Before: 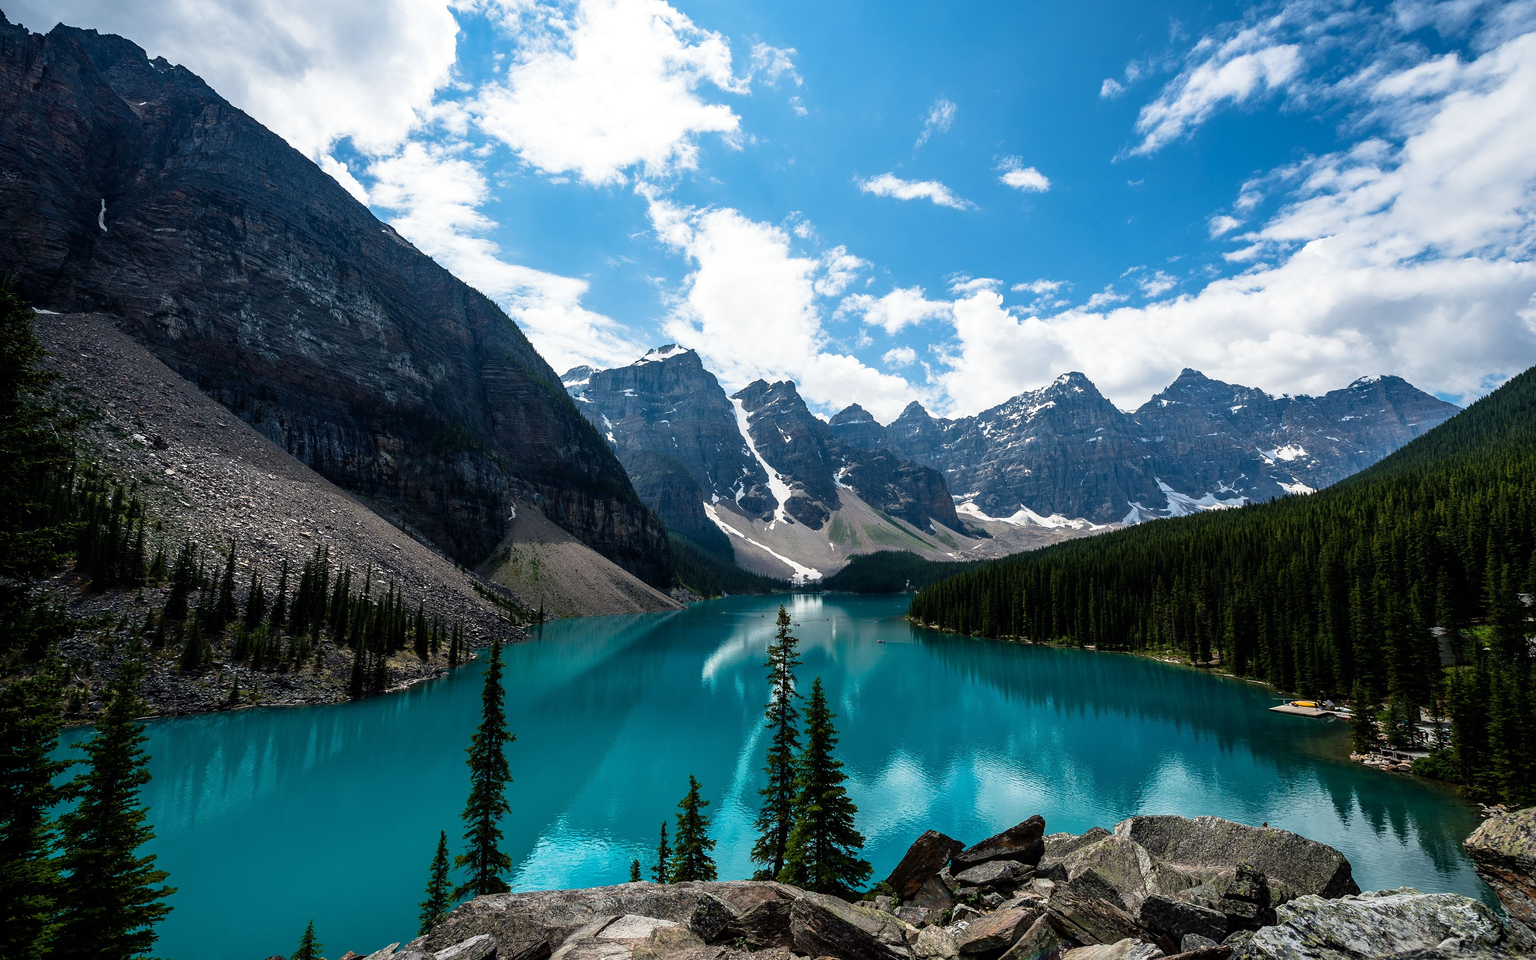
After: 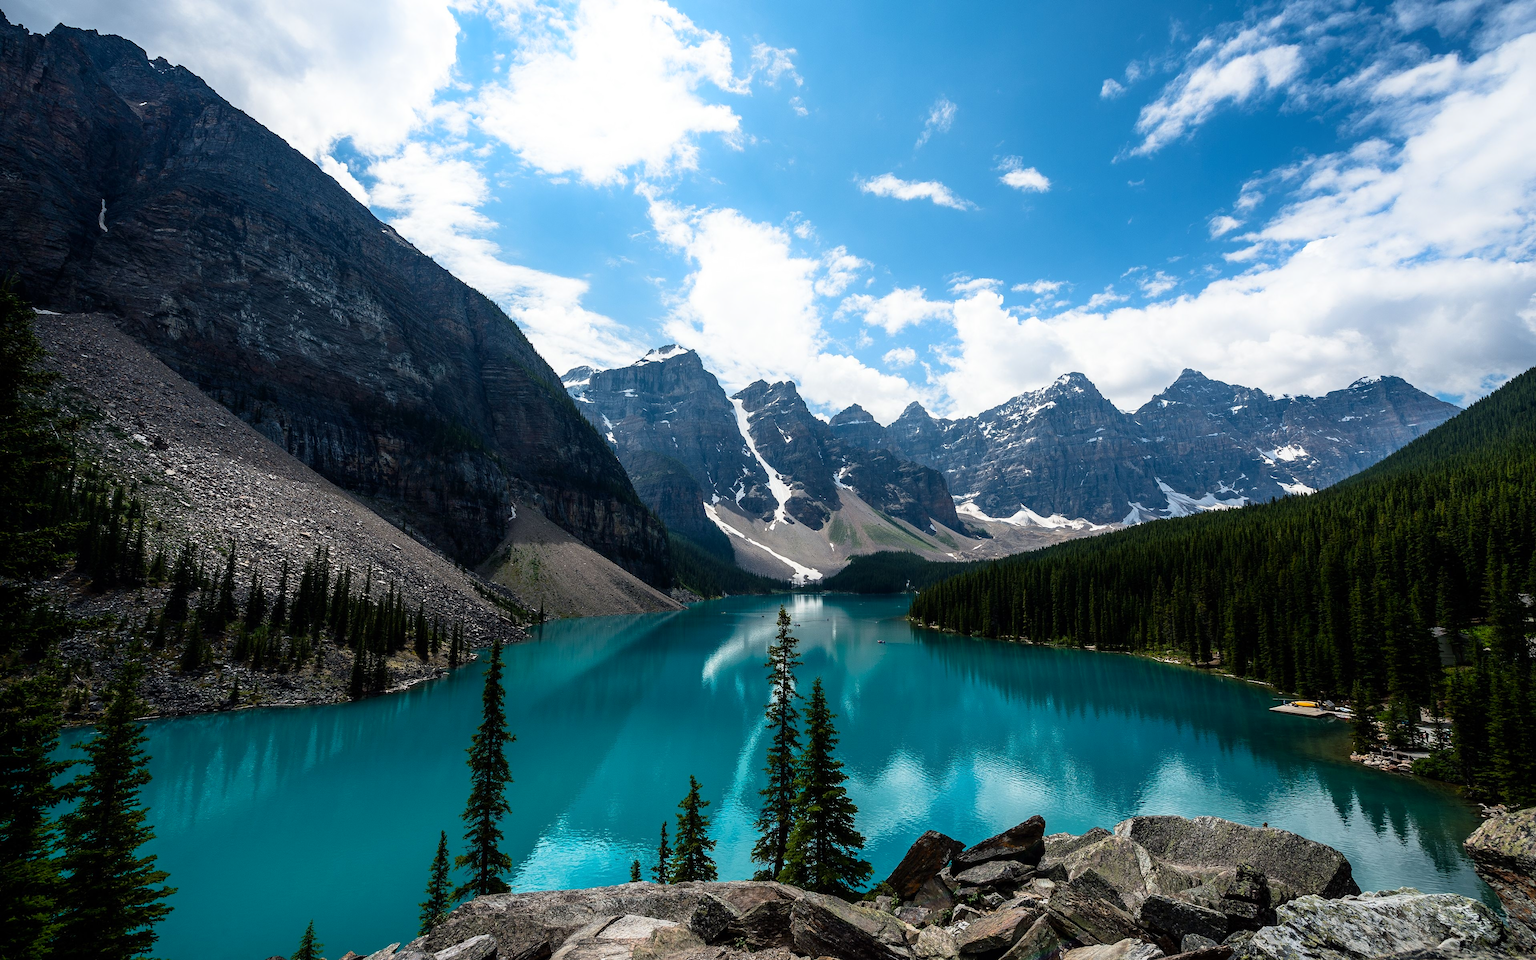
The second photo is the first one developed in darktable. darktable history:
shadows and highlights: shadows -23.25, highlights 44.89, soften with gaussian
